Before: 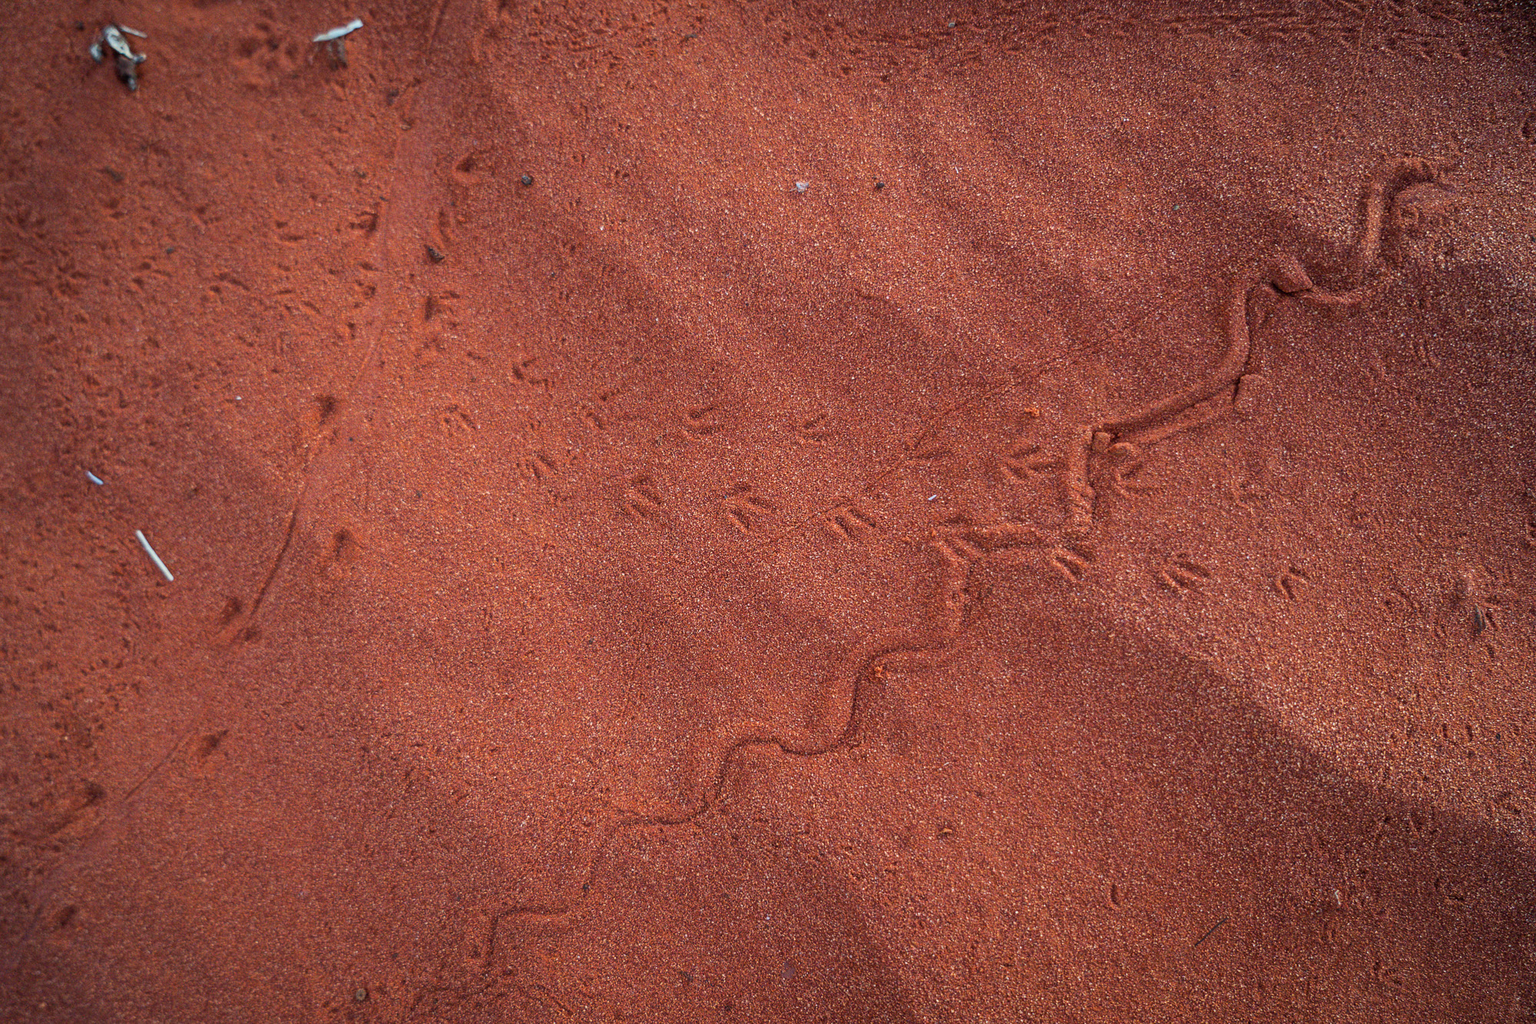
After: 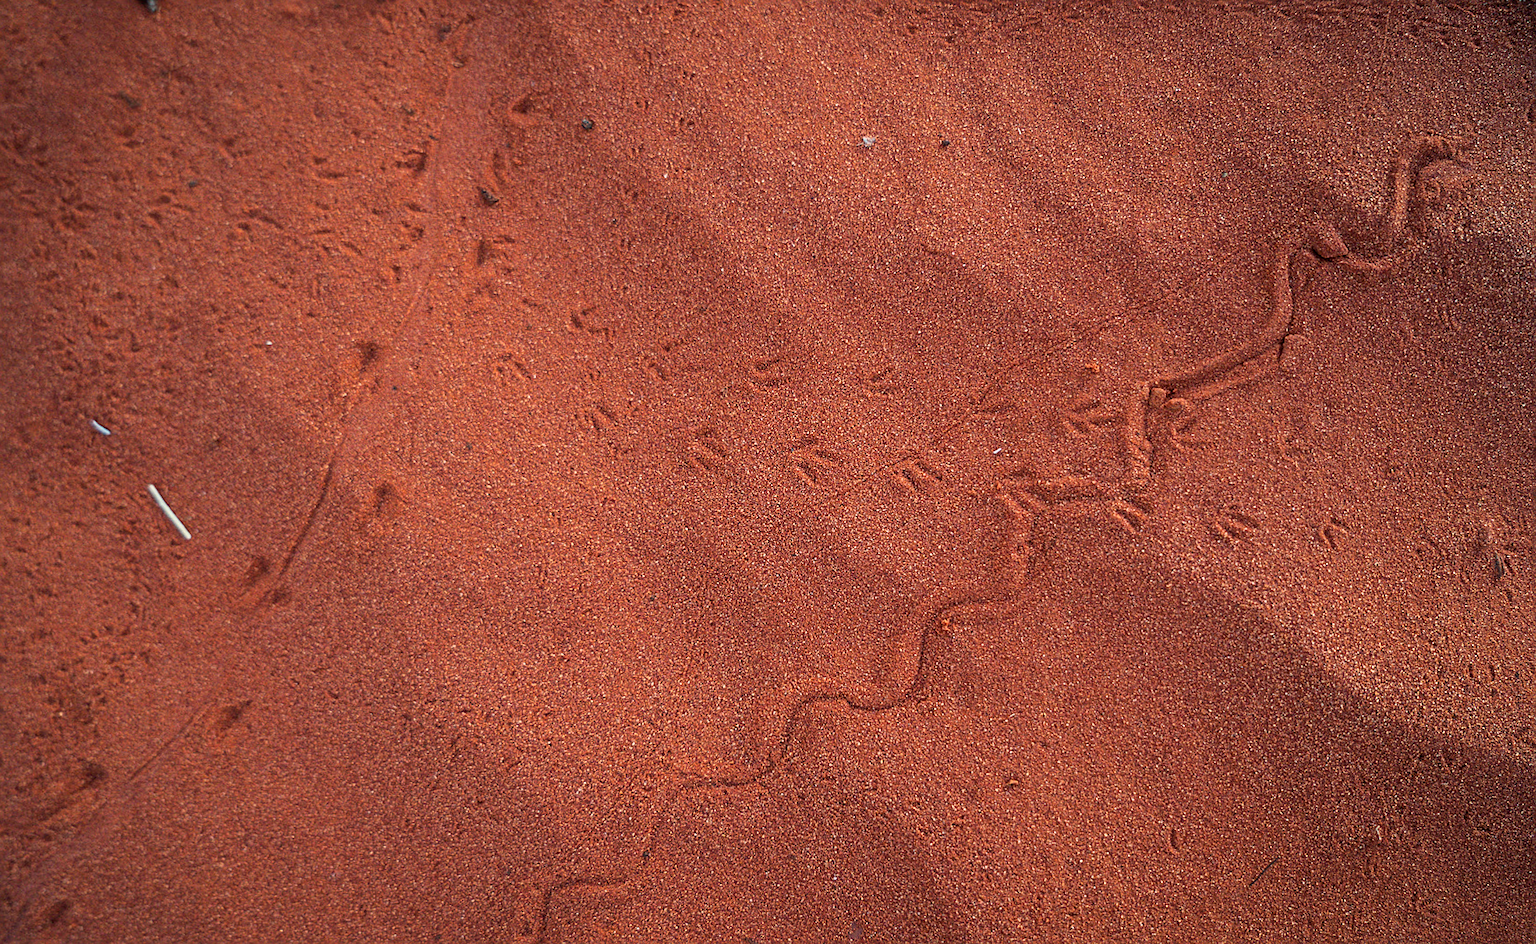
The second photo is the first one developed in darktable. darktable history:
sharpen: on, module defaults
rotate and perspective: rotation -0.013°, lens shift (vertical) -0.027, lens shift (horizontal) 0.178, crop left 0.016, crop right 0.989, crop top 0.082, crop bottom 0.918
white balance: red 1.045, blue 0.932
